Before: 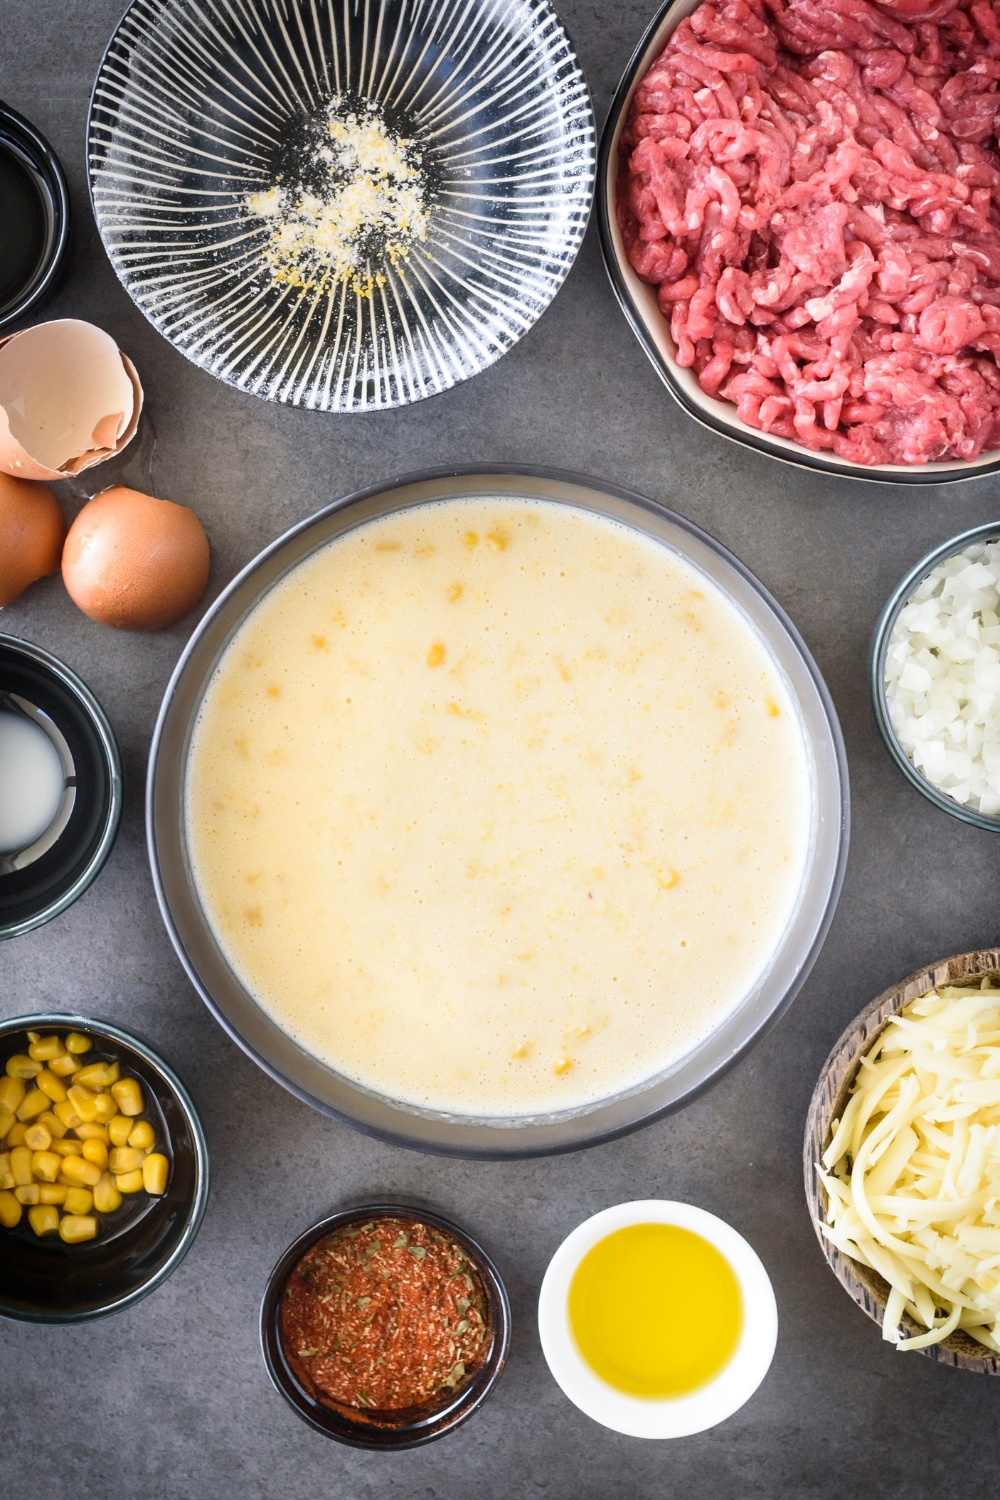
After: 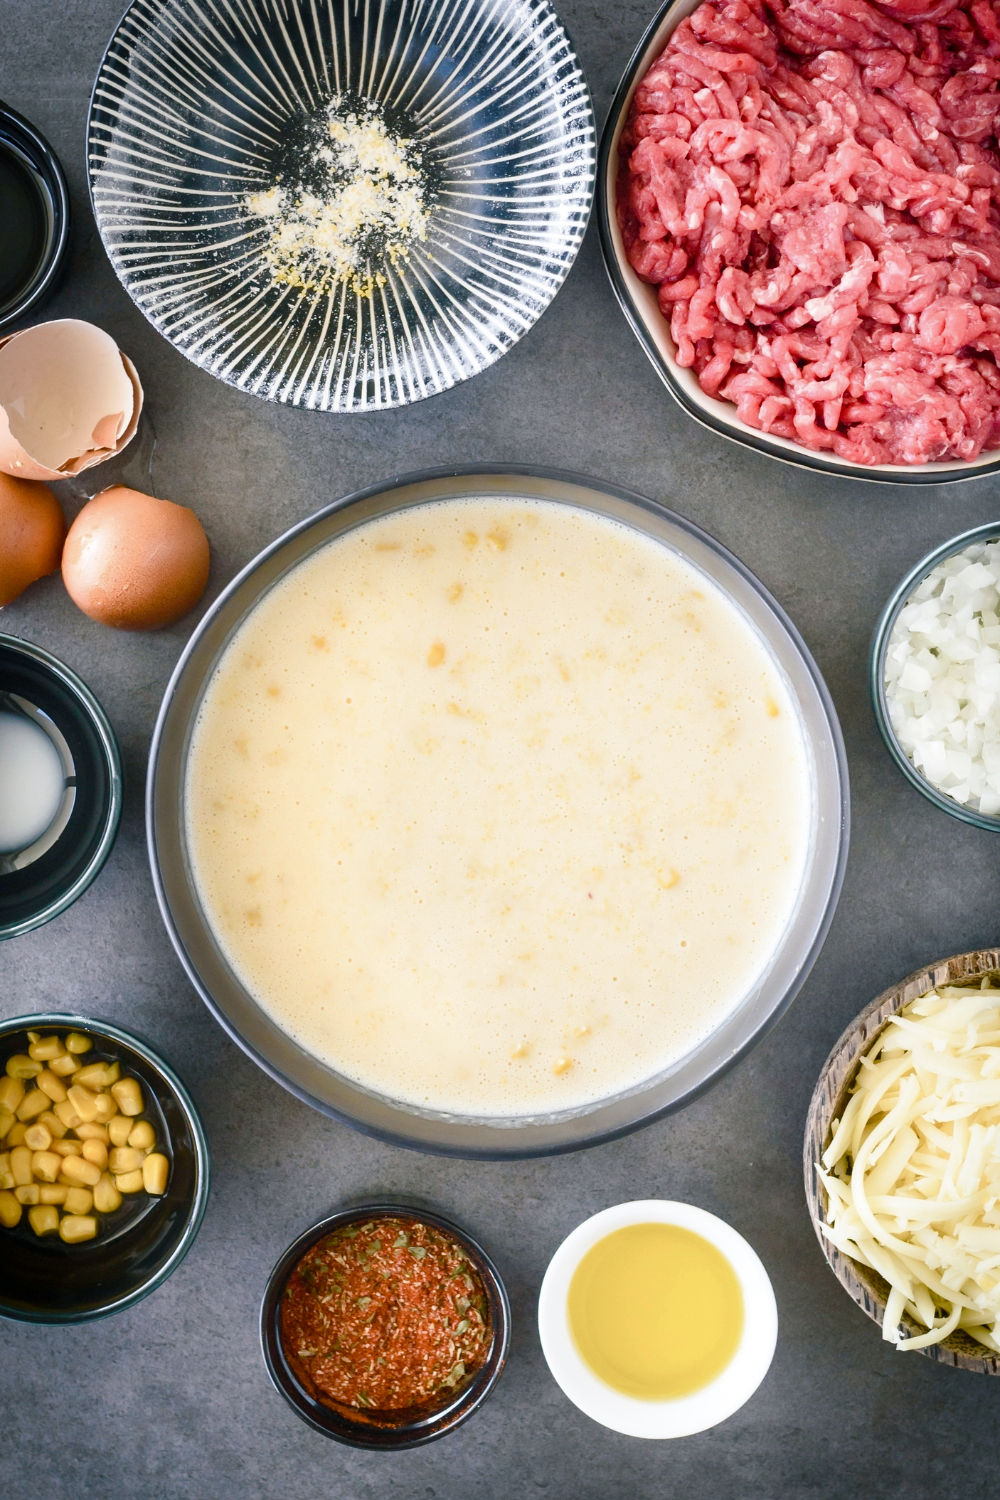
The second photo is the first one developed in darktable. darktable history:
color balance rgb: shadows lift › chroma 2.765%, shadows lift › hue 192.13°, perceptual saturation grading › global saturation 20%, perceptual saturation grading › highlights -48.993%, perceptual saturation grading › shadows 25.999%, global vibrance 15.182%
